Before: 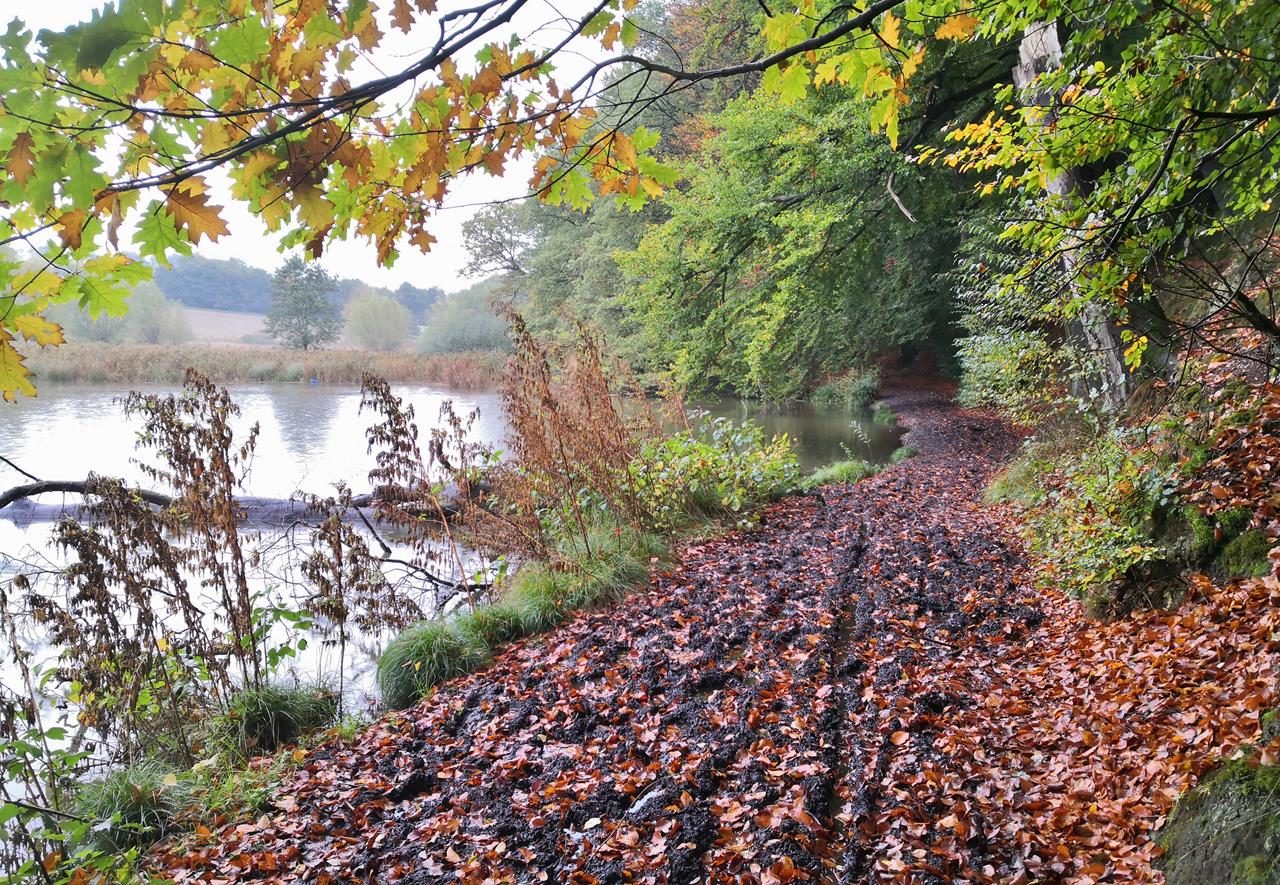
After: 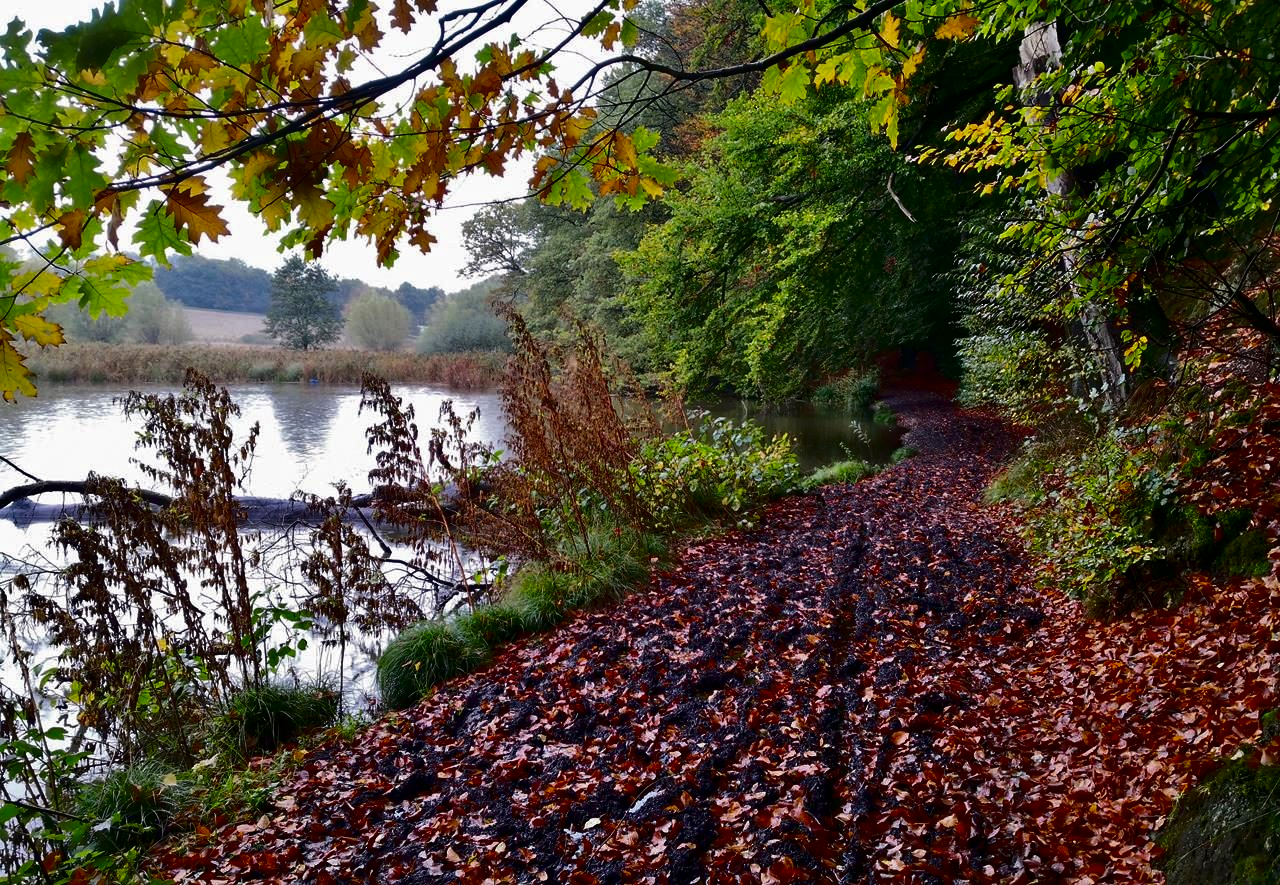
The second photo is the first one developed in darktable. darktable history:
contrast brightness saturation: contrast 0.095, brightness -0.583, saturation 0.165
